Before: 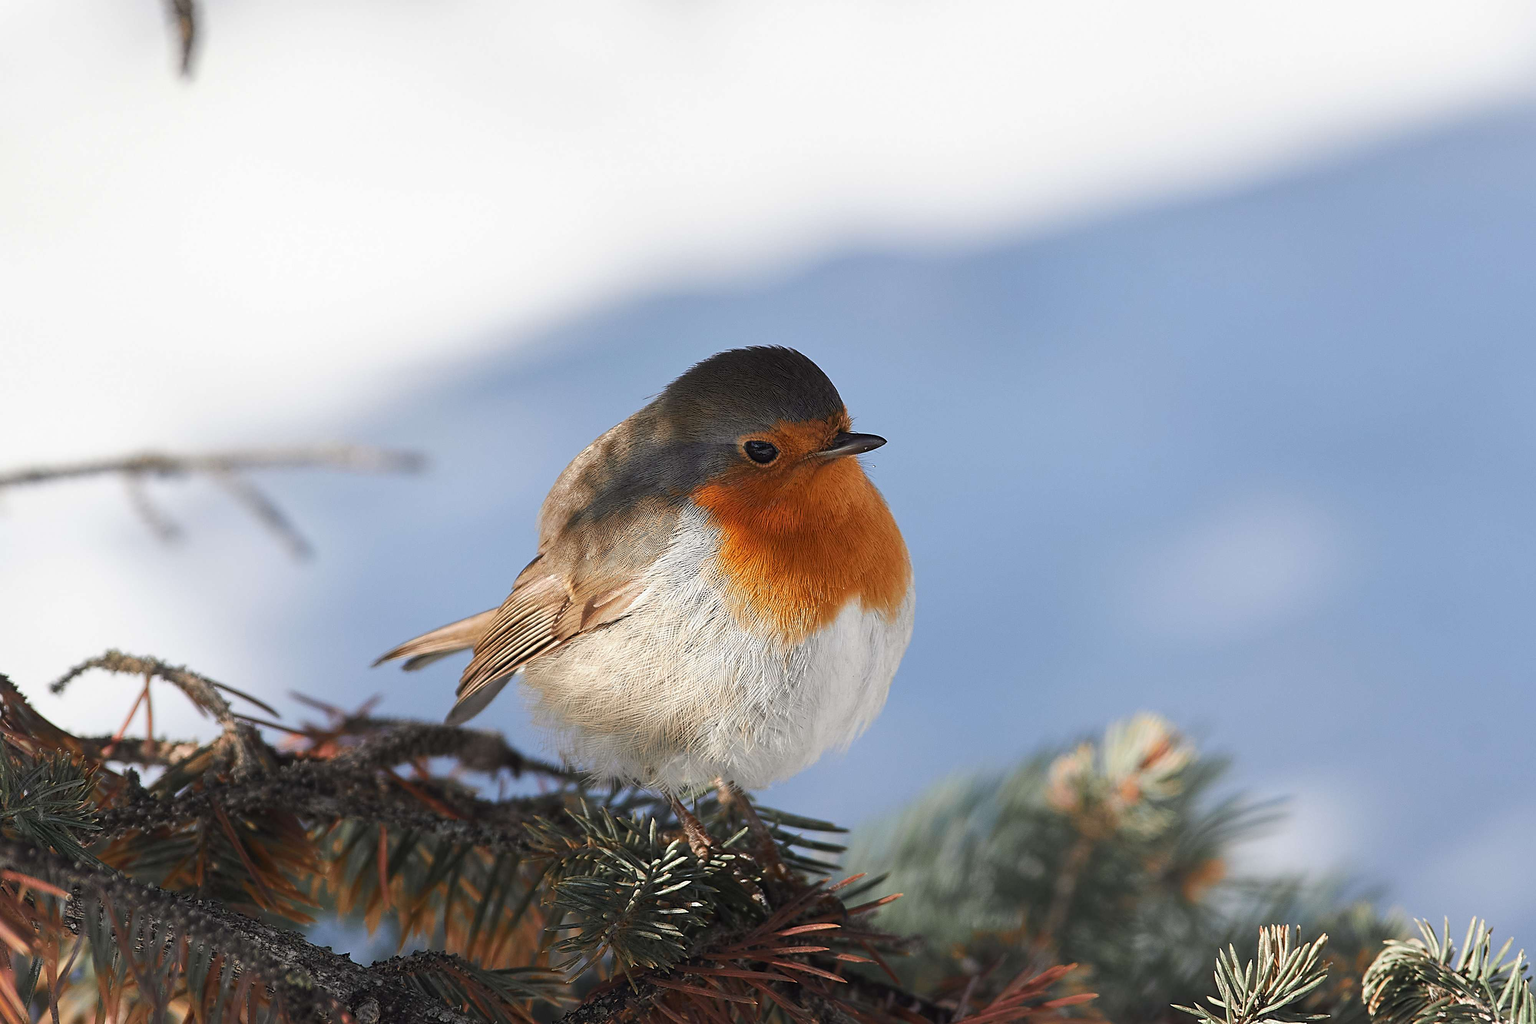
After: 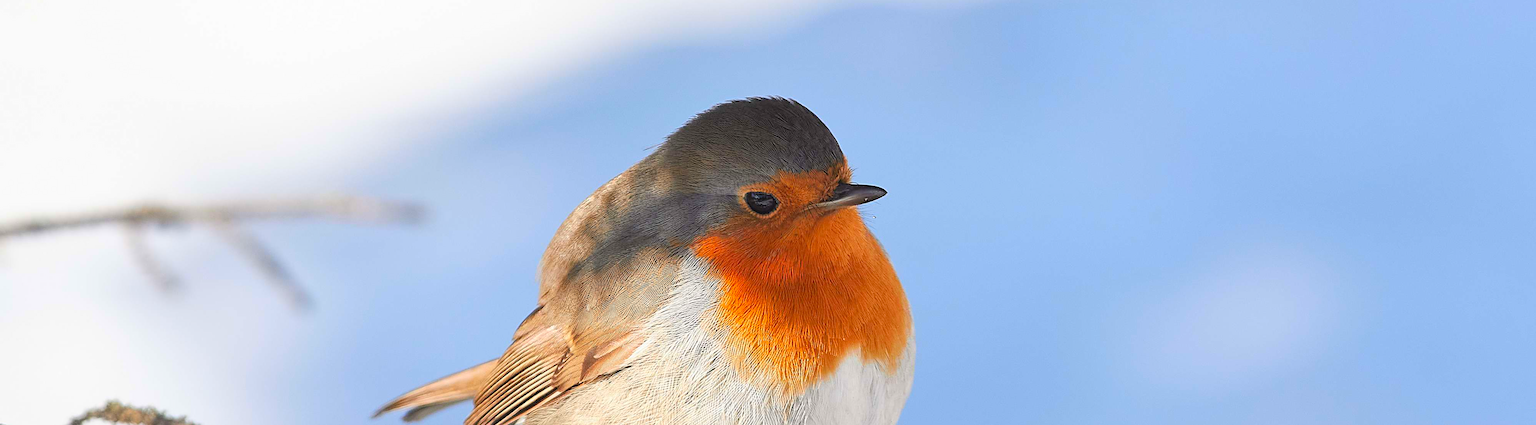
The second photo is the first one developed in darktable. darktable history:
crop and rotate: top 24.357%, bottom 34.052%
contrast brightness saturation: contrast 0.068, brightness 0.174, saturation 0.416
